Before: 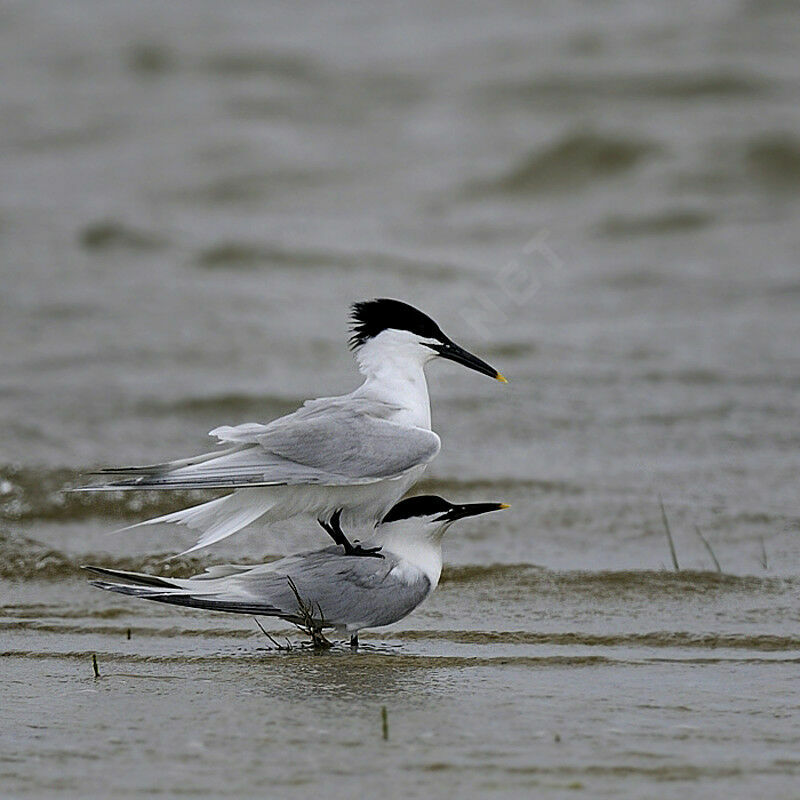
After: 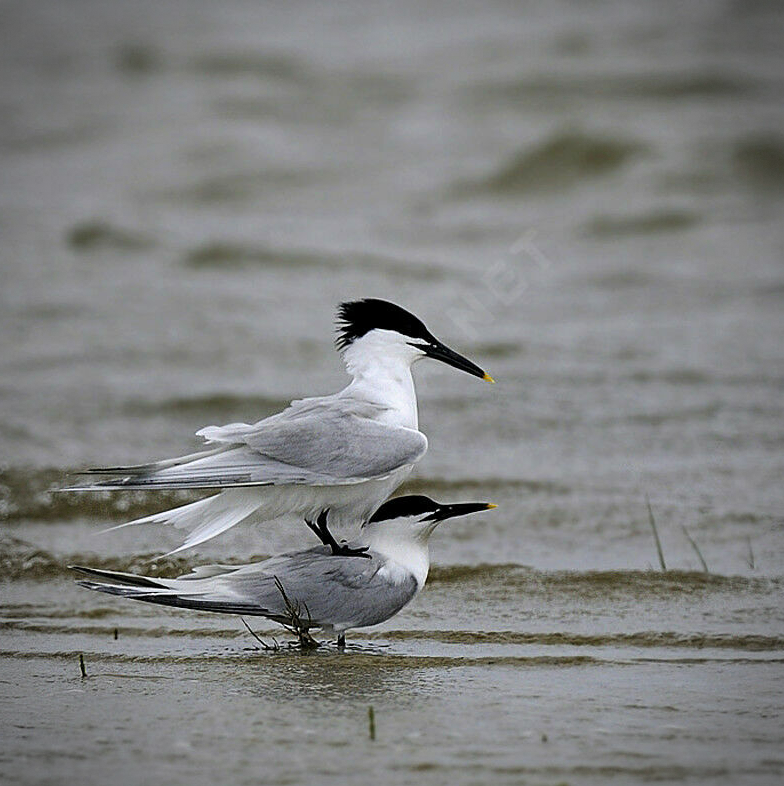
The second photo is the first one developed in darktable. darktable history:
vignetting: fall-off radius 60.95%, dithering 8-bit output
crop: left 1.721%, right 0.268%, bottom 1.723%
tone curve: curves: ch0 [(0, 0) (0.003, 0.002) (0.011, 0.01) (0.025, 0.022) (0.044, 0.039) (0.069, 0.061) (0.1, 0.088) (0.136, 0.126) (0.177, 0.167) (0.224, 0.211) (0.277, 0.27) (0.335, 0.335) (0.399, 0.407) (0.468, 0.485) (0.543, 0.569) (0.623, 0.659) (0.709, 0.756) (0.801, 0.851) (0.898, 0.961) (1, 1)], preserve colors none
